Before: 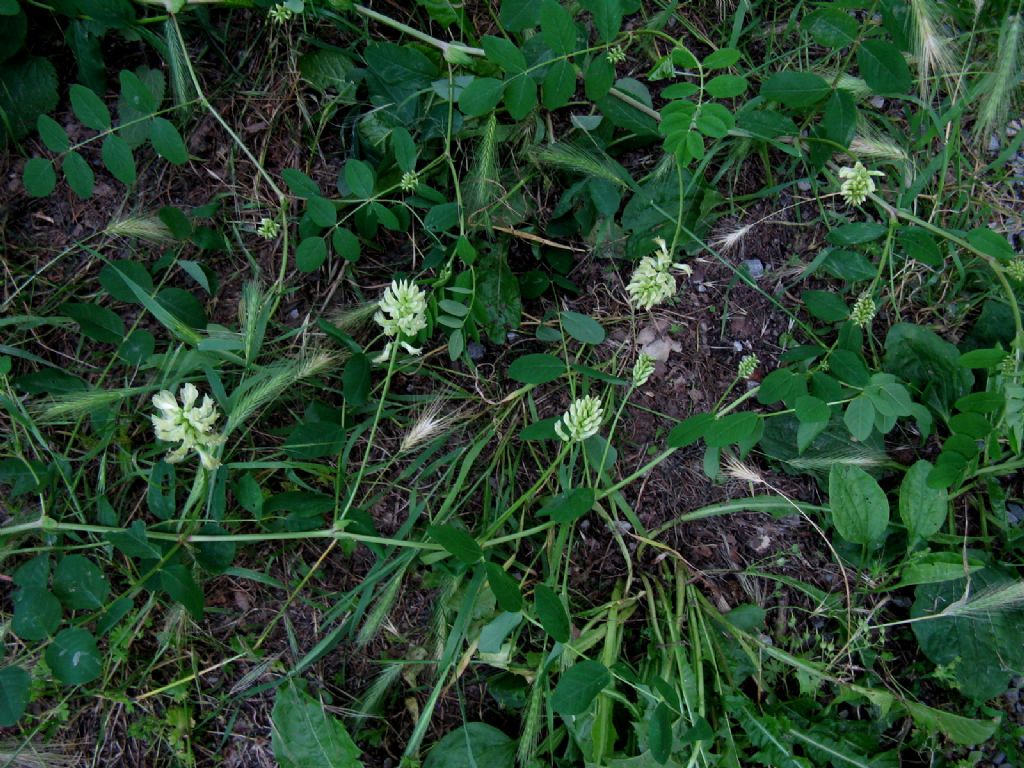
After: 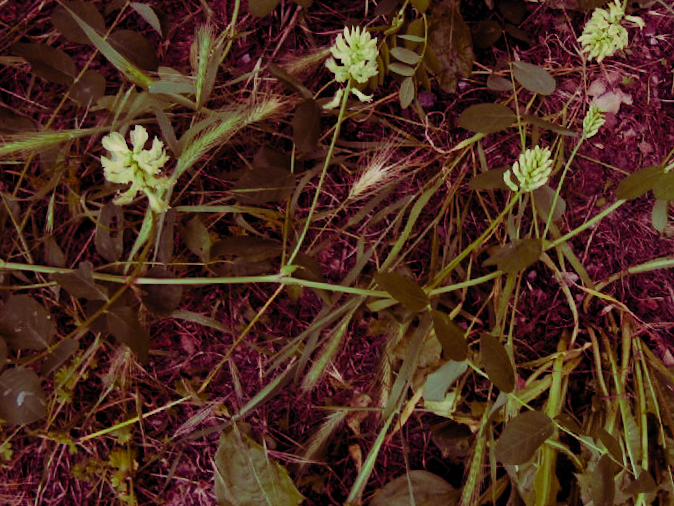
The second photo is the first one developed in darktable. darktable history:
crop and rotate: angle -1.18°, left 3.733%, top 32.269%, right 28.608%
color correction: highlights a* 2.57, highlights b* 22.72
filmic rgb: black relative exposure -8.01 EV, white relative exposure 4.06 EV, hardness 4.18, color science v5 (2021), iterations of high-quality reconstruction 0, contrast in shadows safe, contrast in highlights safe
color balance rgb: shadows lift › luminance -18.608%, shadows lift › chroma 35.155%, perceptual saturation grading › global saturation 0.661%, global vibrance 20%
